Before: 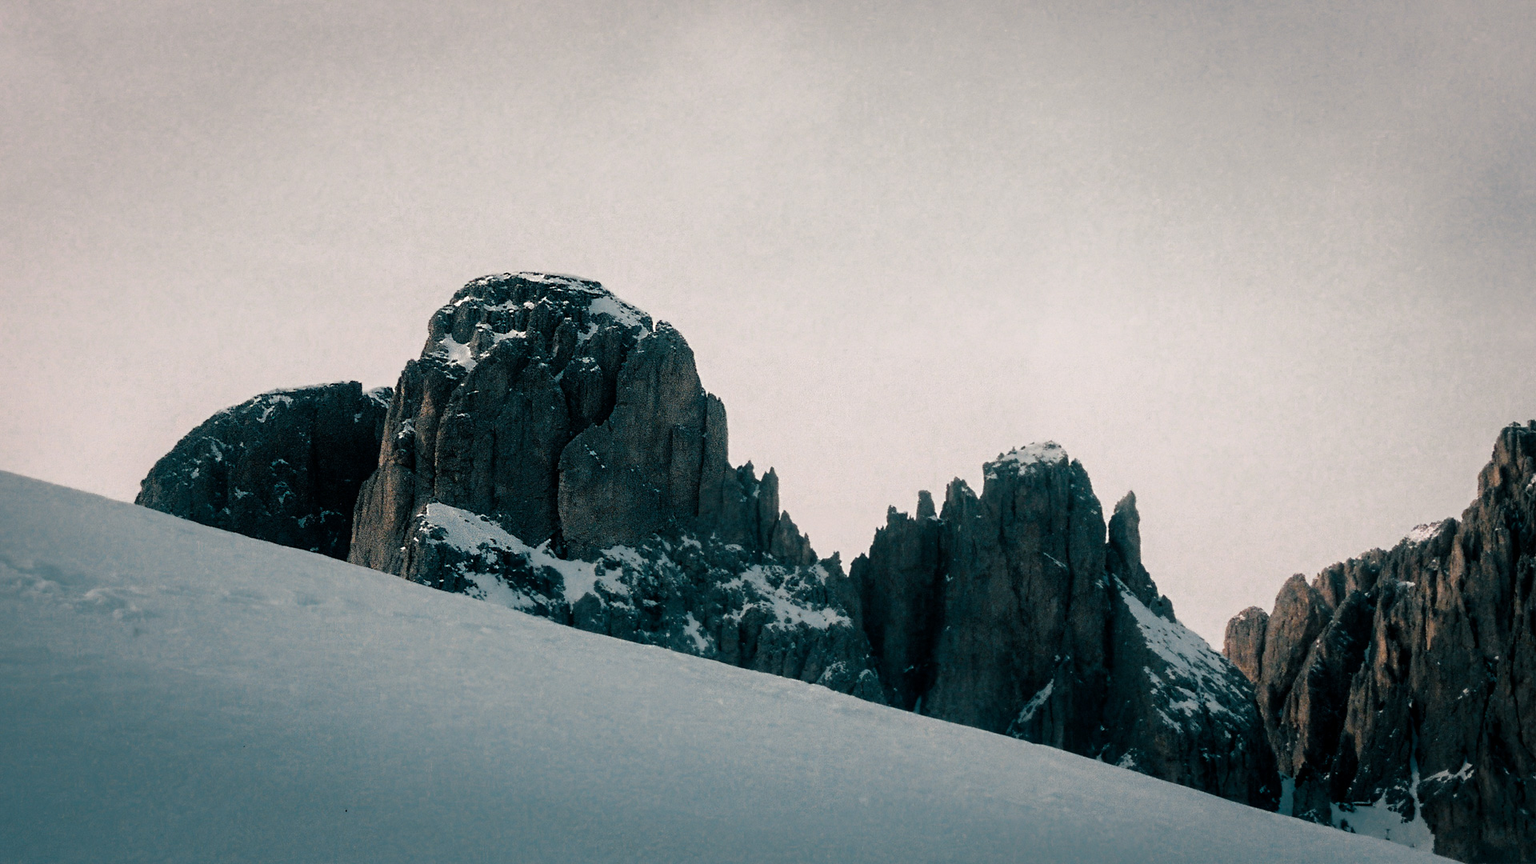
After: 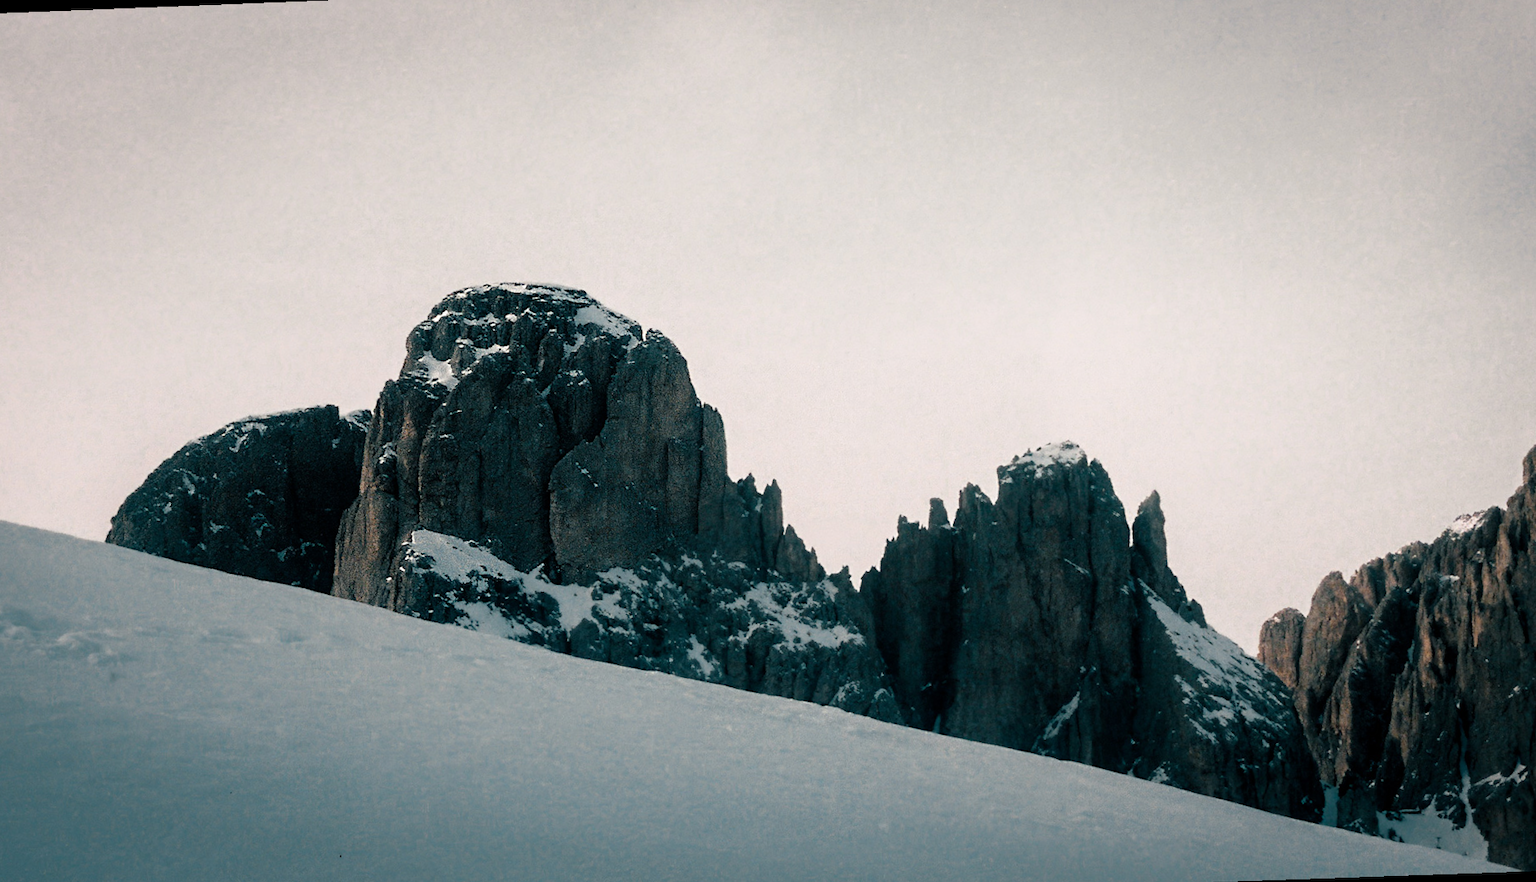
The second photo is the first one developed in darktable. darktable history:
rotate and perspective: rotation -2.12°, lens shift (vertical) 0.009, lens shift (horizontal) -0.008, automatic cropping original format, crop left 0.036, crop right 0.964, crop top 0.05, crop bottom 0.959
shadows and highlights: shadows 0, highlights 40
